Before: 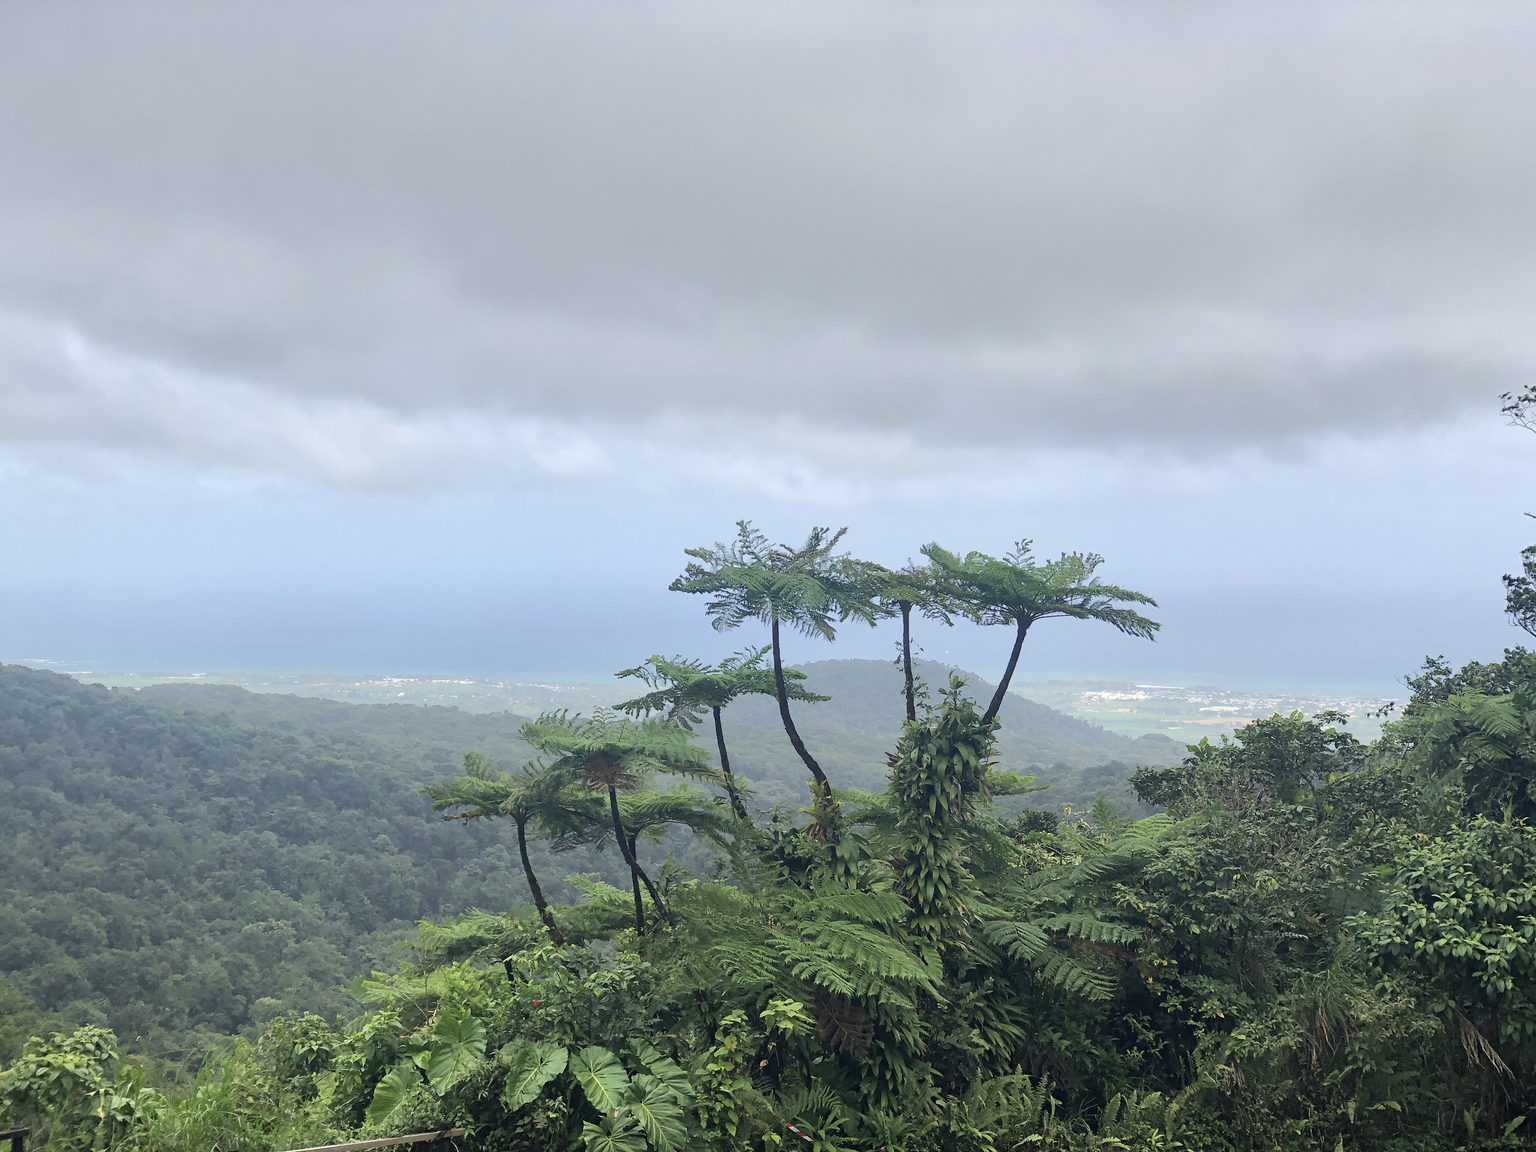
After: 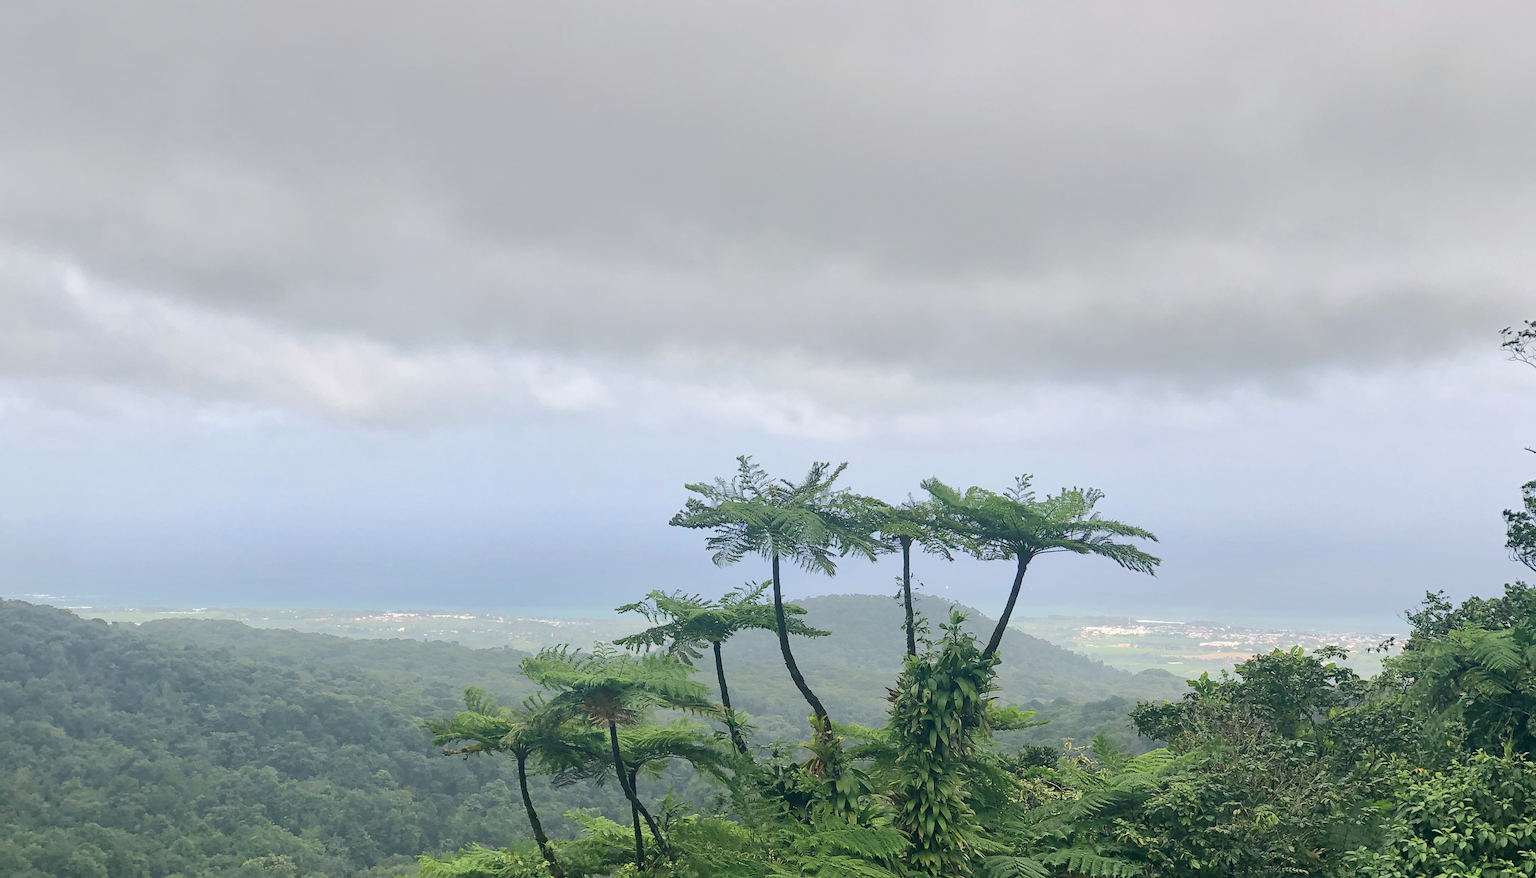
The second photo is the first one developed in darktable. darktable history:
color correction: highlights a* 4.53, highlights b* 4.96, shadows a* -7.89, shadows b* 5.07
crop: top 5.684%, bottom 18%
